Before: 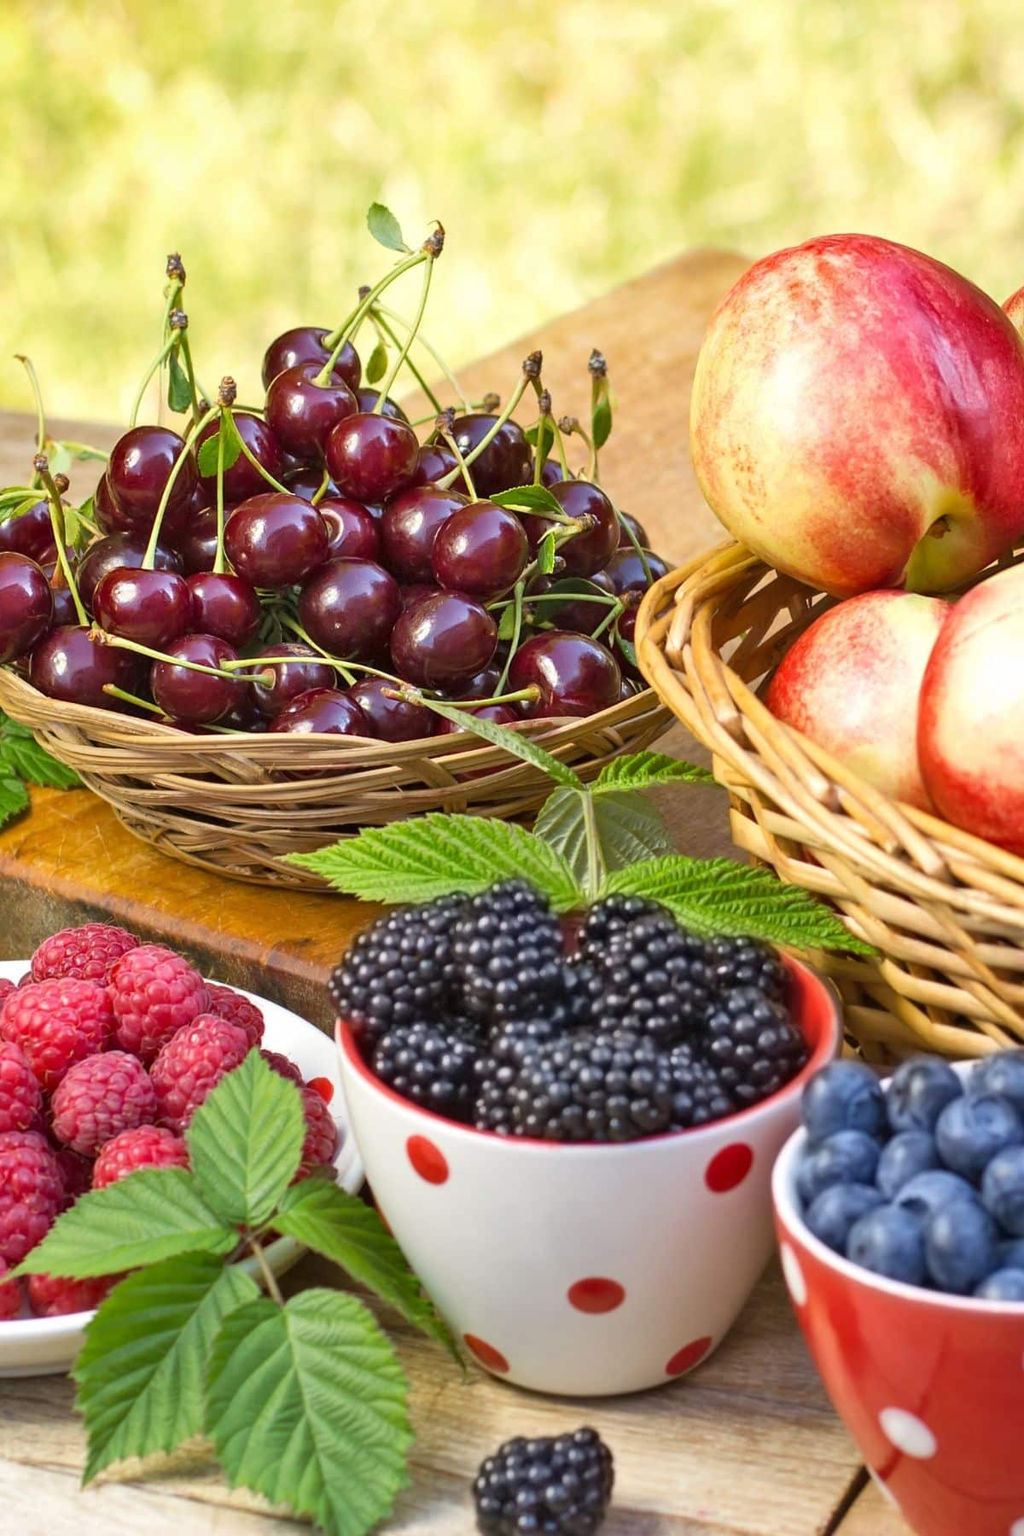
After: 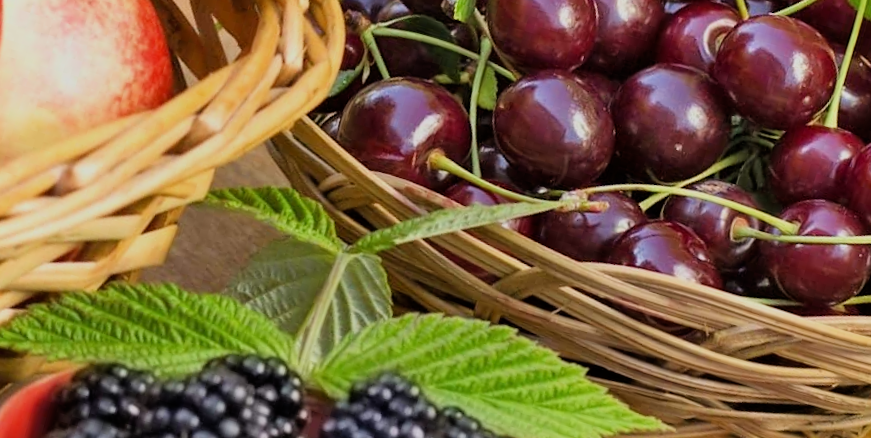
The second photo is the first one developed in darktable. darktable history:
crop and rotate: angle 16.12°, top 30.835%, bottom 35.653%
shadows and highlights: shadows 0, highlights 40
filmic rgb: black relative exposure -7.15 EV, white relative exposure 5.36 EV, hardness 3.02, color science v6 (2022)
